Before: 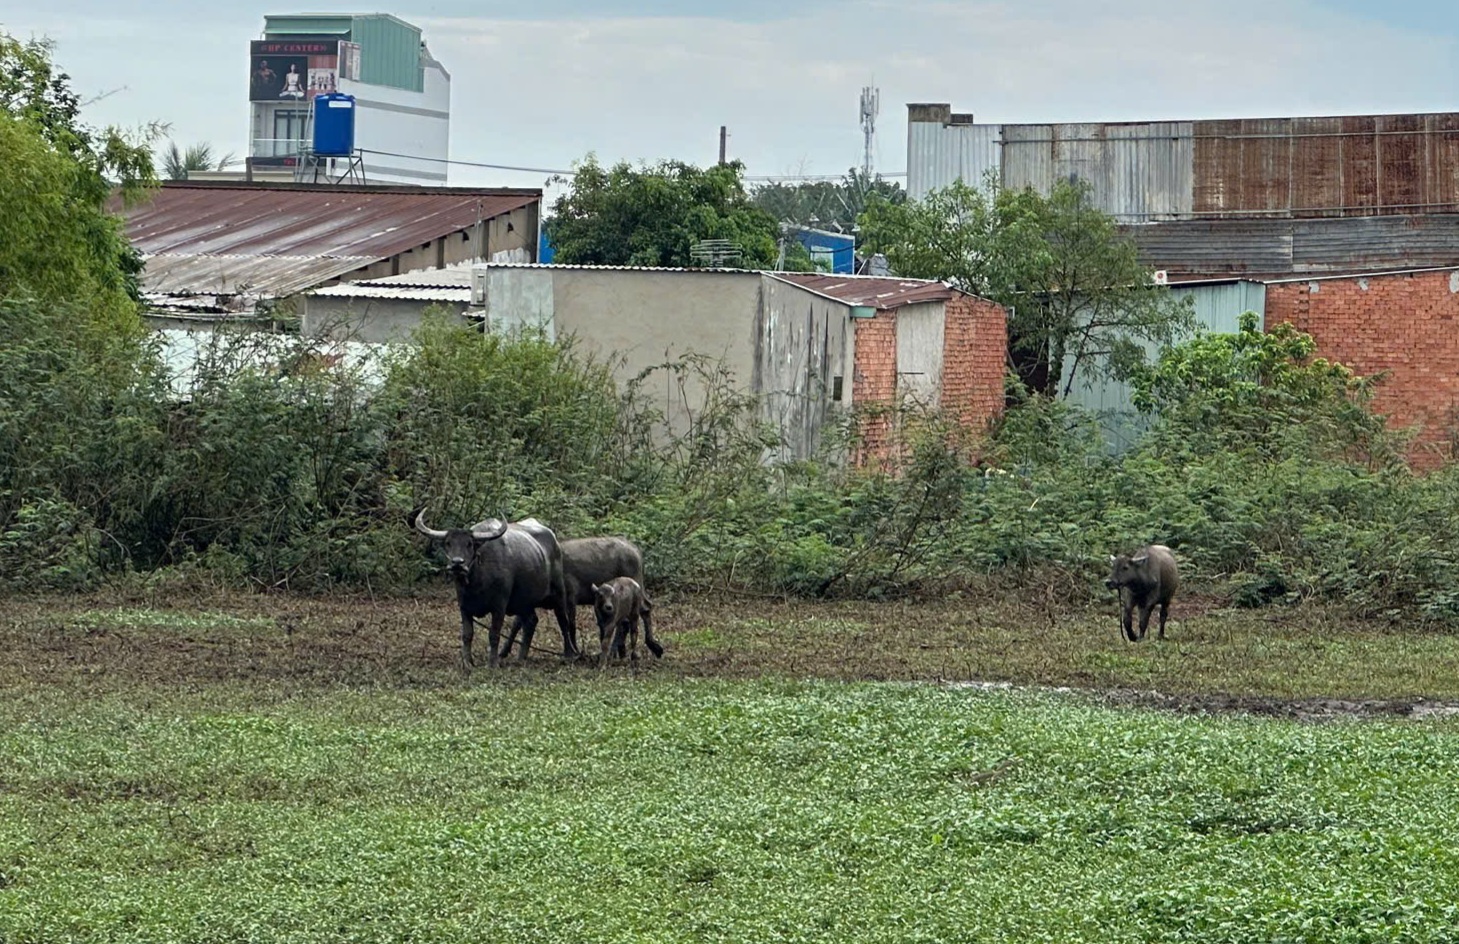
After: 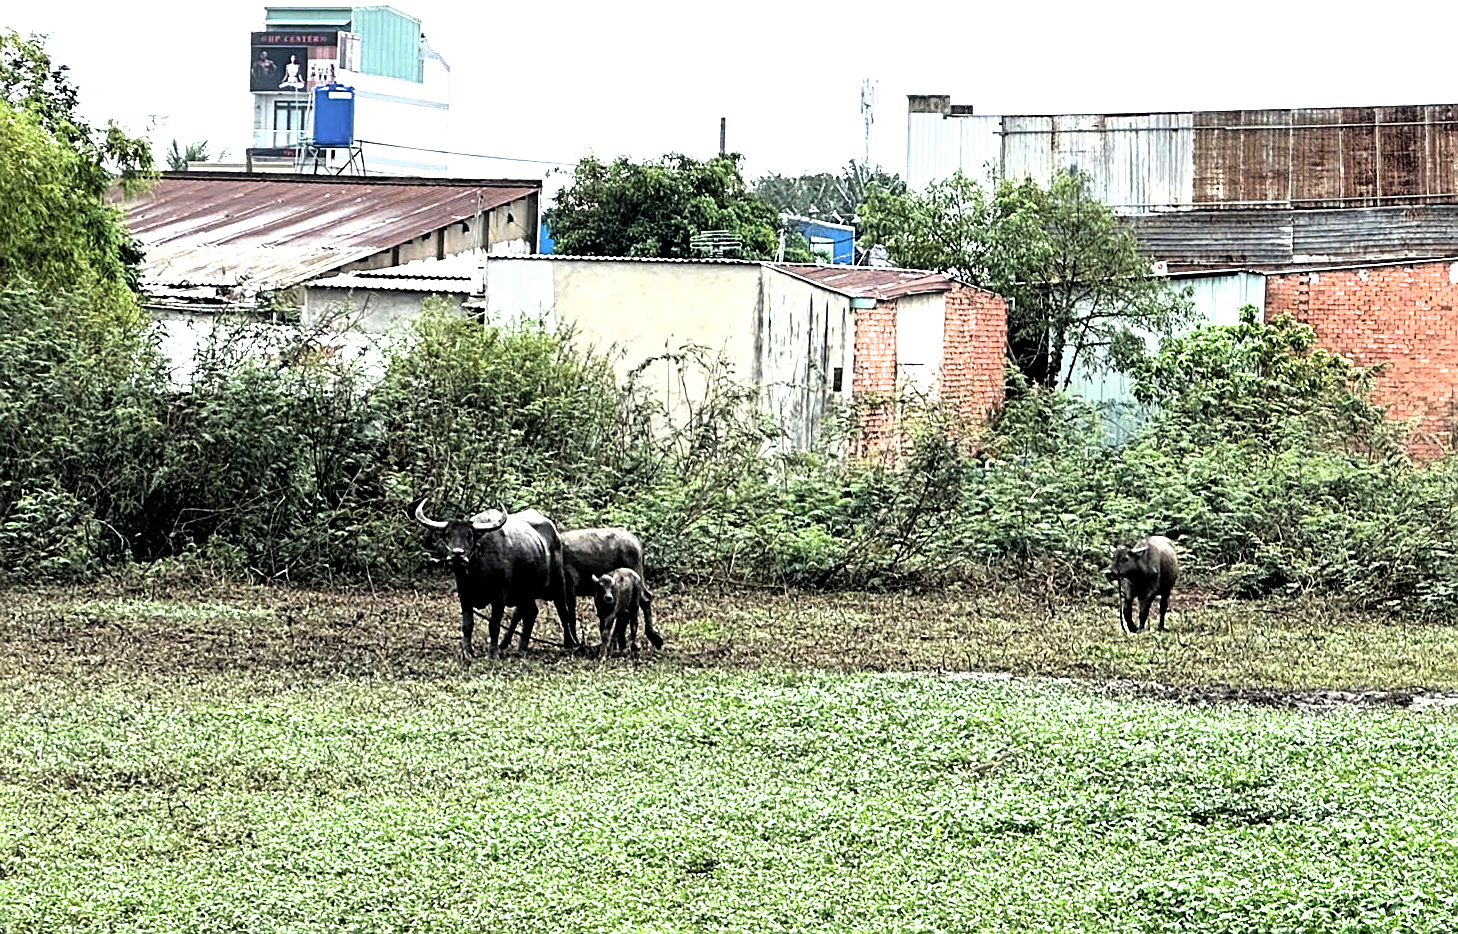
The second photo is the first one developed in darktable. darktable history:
filmic rgb: black relative exposure -8.2 EV, white relative exposure 2.2 EV, threshold 3 EV, hardness 7.11, latitude 85.74%, contrast 1.696, highlights saturation mix -4%, shadows ↔ highlights balance -2.69%, color science v5 (2021), contrast in shadows safe, contrast in highlights safe, enable highlight reconstruction true
exposure: black level correction 0, exposure 0.9 EV, compensate highlight preservation false
white balance: emerald 1
crop: top 1.049%, right 0.001%
sharpen: on, module defaults
